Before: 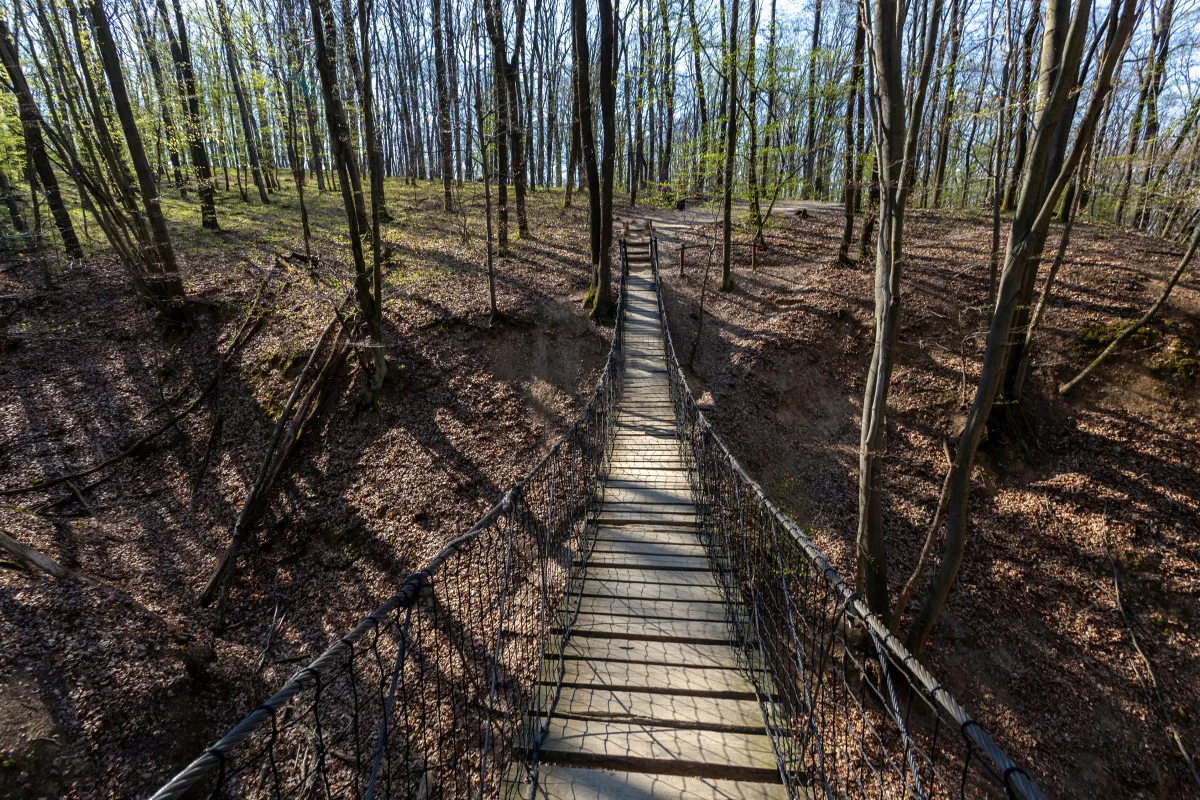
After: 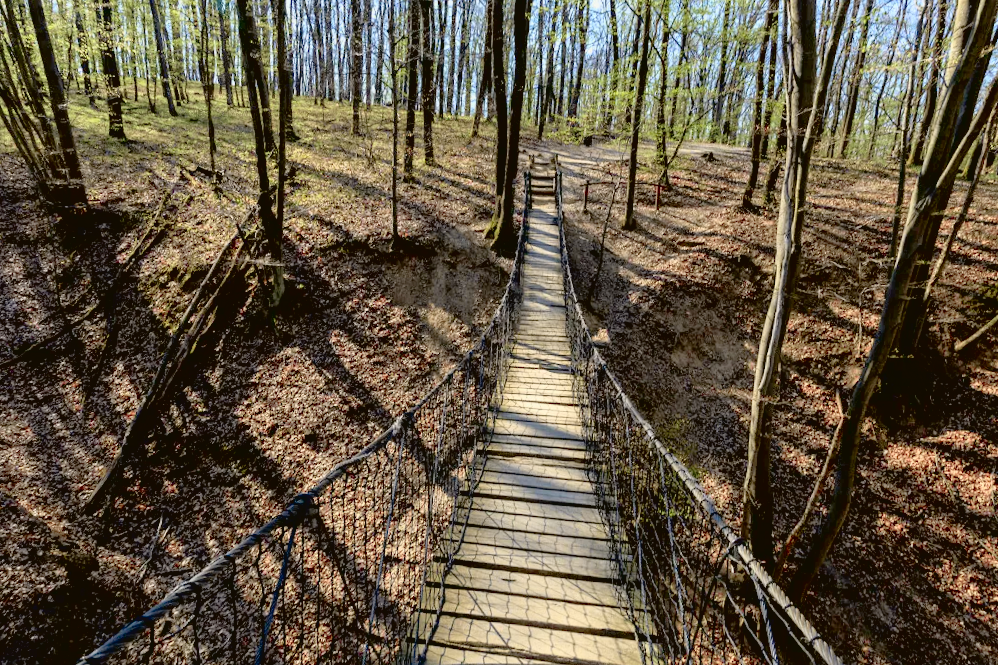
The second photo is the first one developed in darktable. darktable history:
exposure: black level correction 0.009, exposure 0.014 EV, compensate highlight preservation false
contrast brightness saturation: brightness 0.15
crop and rotate: angle -3.27°, left 5.211%, top 5.211%, right 4.607%, bottom 4.607%
shadows and highlights: shadows 43.06, highlights 6.94
tone curve: curves: ch0 [(0, 0.021) (0.049, 0.044) (0.152, 0.14) (0.328, 0.377) (0.473, 0.543) (0.641, 0.705) (0.85, 0.894) (1, 0.969)]; ch1 [(0, 0) (0.302, 0.331) (0.427, 0.433) (0.472, 0.47) (0.502, 0.503) (0.527, 0.524) (0.564, 0.591) (0.602, 0.632) (0.677, 0.701) (0.859, 0.885) (1, 1)]; ch2 [(0, 0) (0.33, 0.301) (0.447, 0.44) (0.487, 0.496) (0.502, 0.516) (0.535, 0.563) (0.565, 0.6) (0.618, 0.629) (1, 1)], color space Lab, independent channels, preserve colors none
